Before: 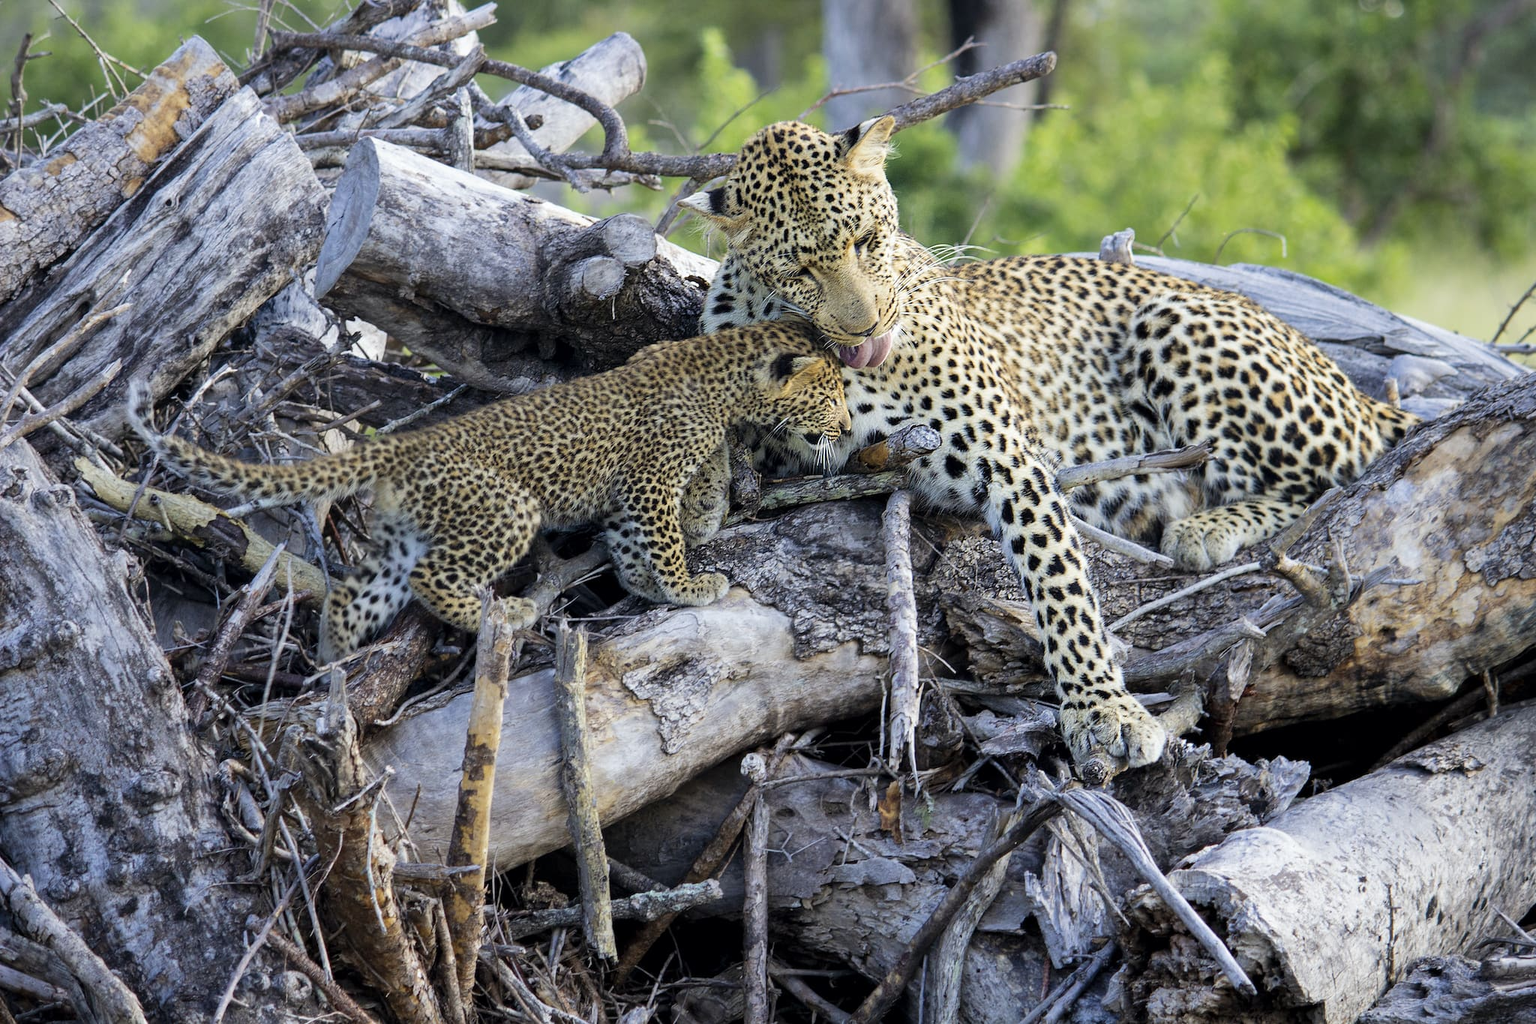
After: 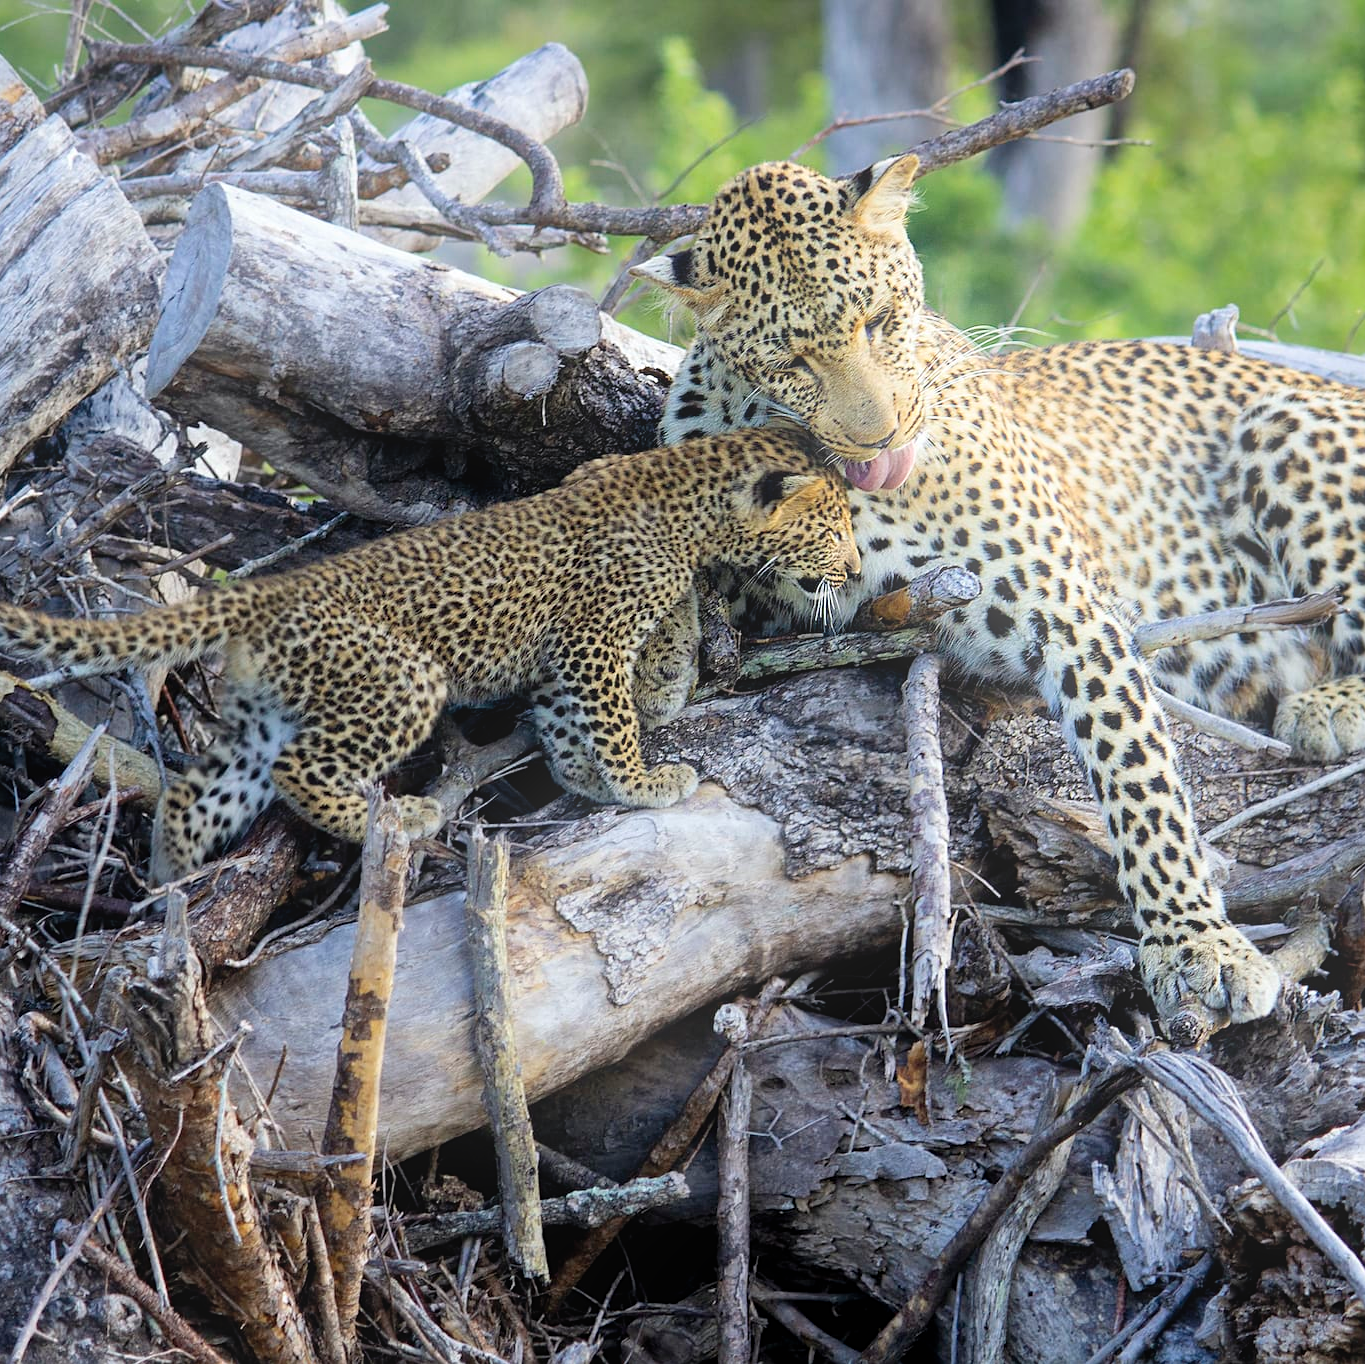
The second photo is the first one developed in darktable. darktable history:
crop and rotate: left 13.409%, right 19.924%
sharpen: amount 0.2
bloom: on, module defaults
